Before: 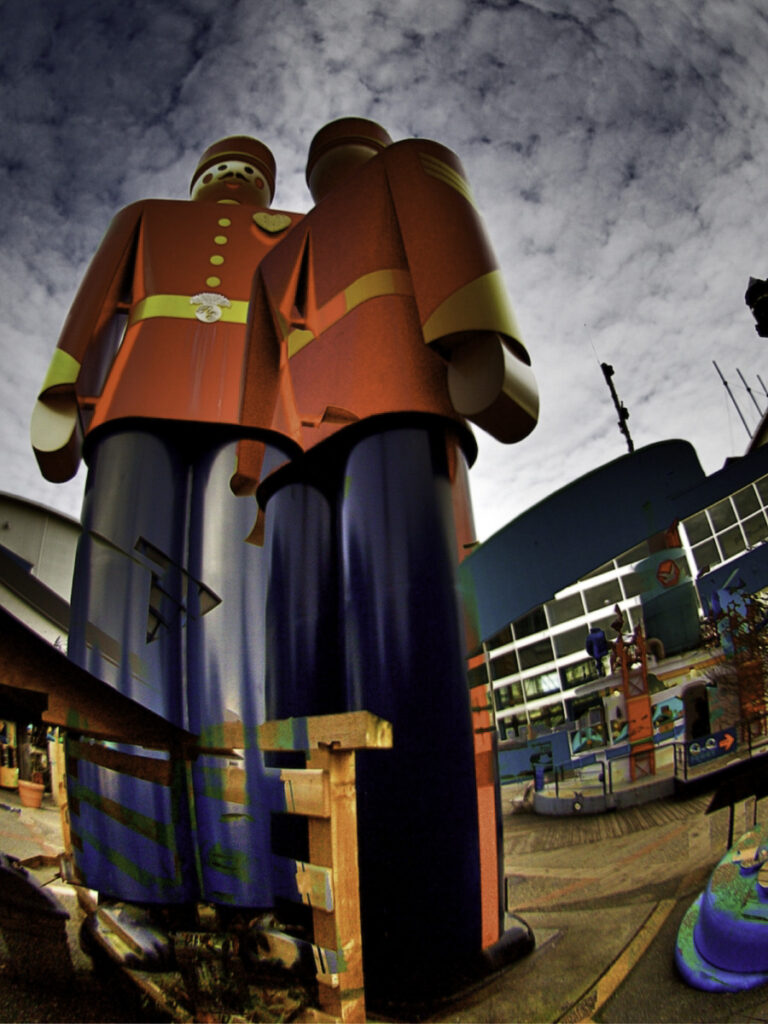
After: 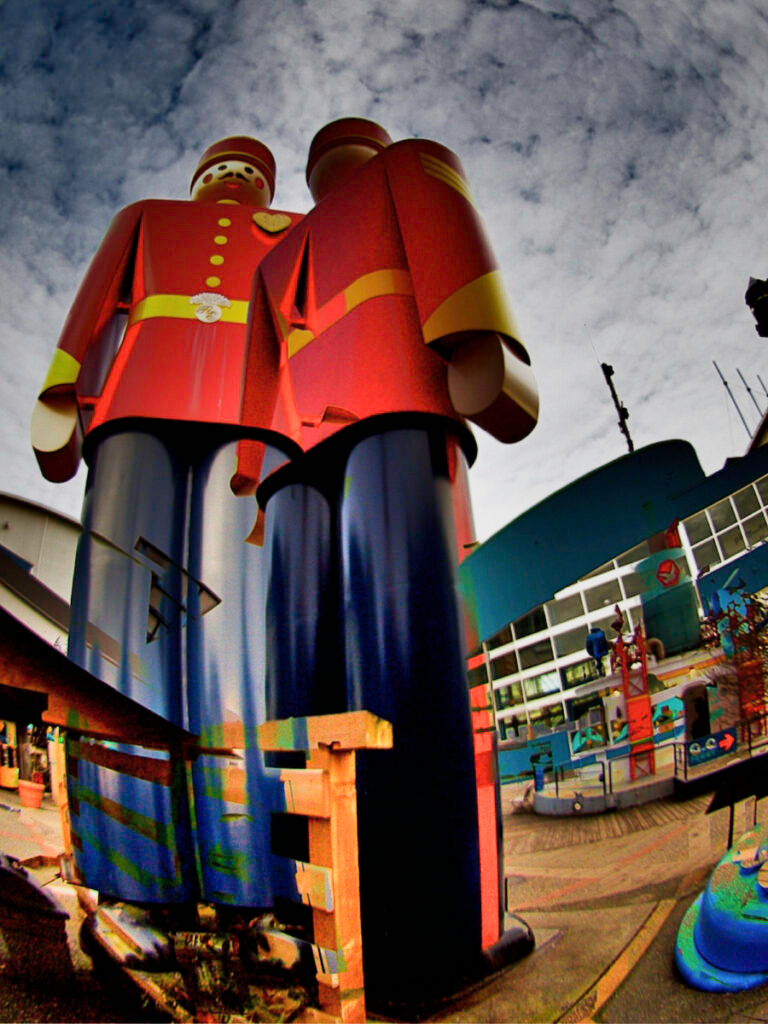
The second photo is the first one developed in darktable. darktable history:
shadows and highlights: low approximation 0.01, soften with gaussian
filmic rgb: black relative exposure -14.19 EV, white relative exposure 3.39 EV, hardness 7.89, preserve chrominance max RGB
